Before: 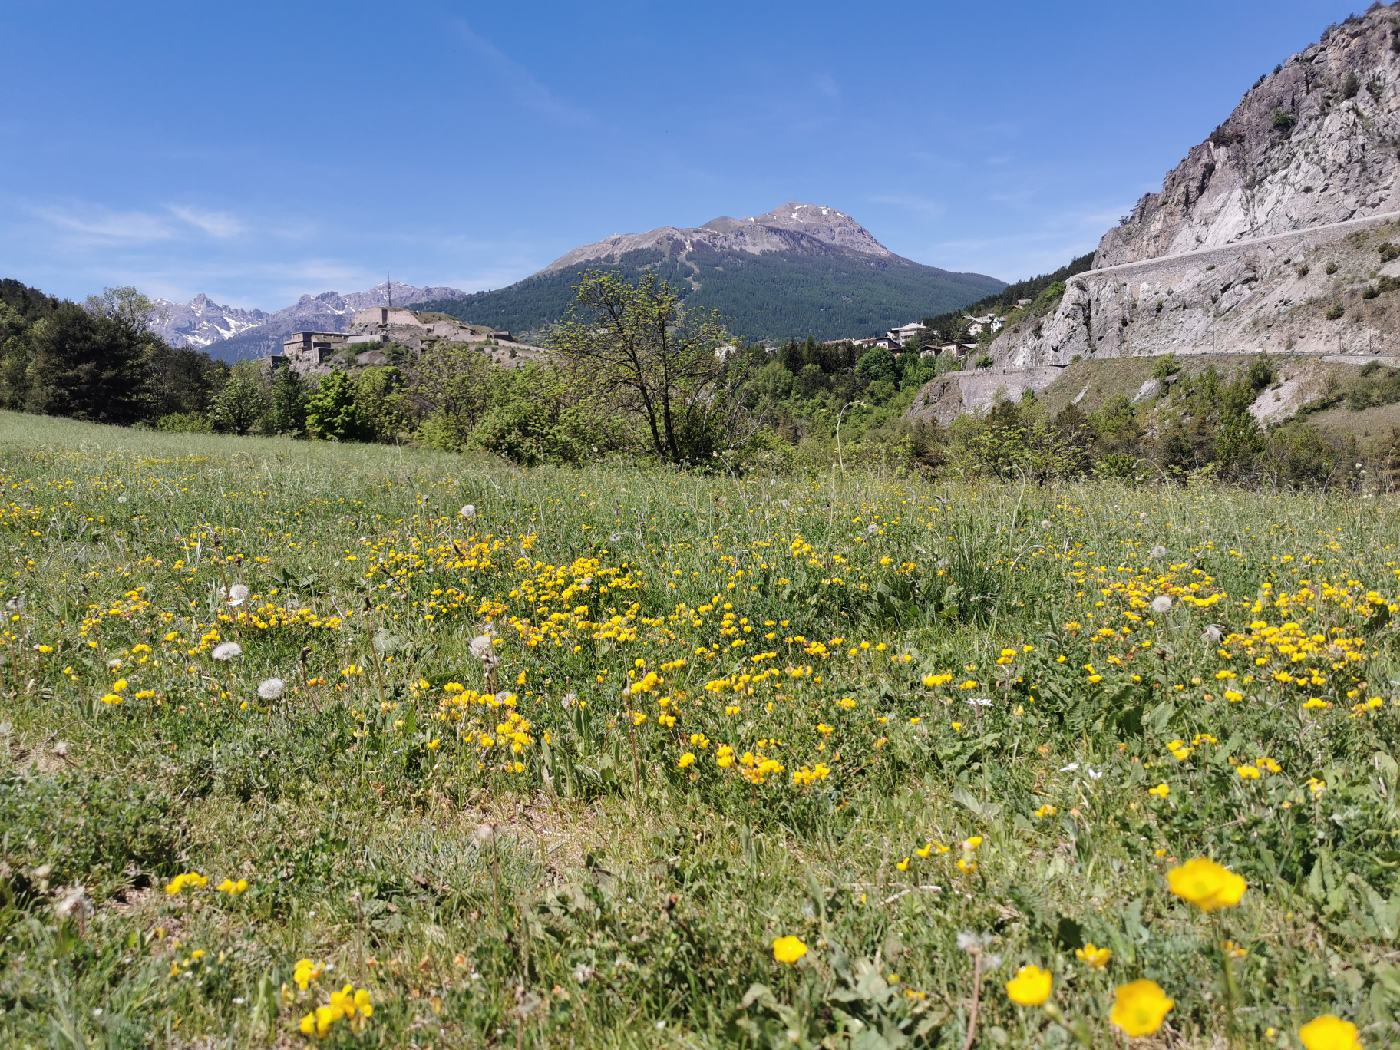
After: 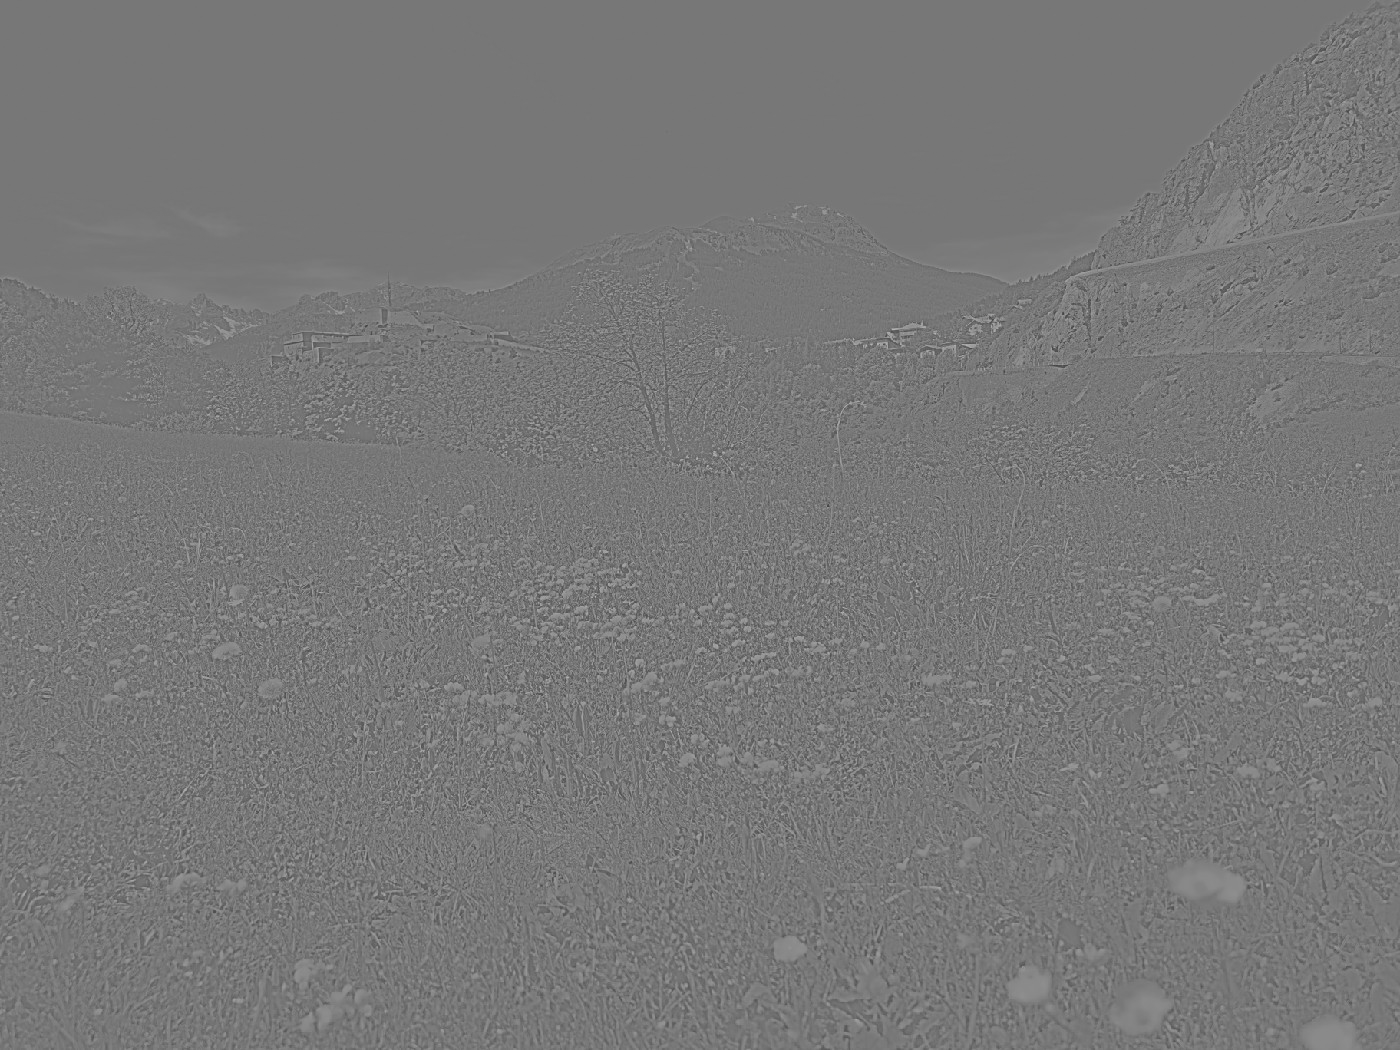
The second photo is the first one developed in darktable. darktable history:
highpass: sharpness 5.84%, contrast boost 8.44%
exposure: black level correction 0, exposure 1.1 EV, compensate exposure bias true, compensate highlight preservation false
color balance rgb: linear chroma grading › global chroma 15%, perceptual saturation grading › global saturation 30%
